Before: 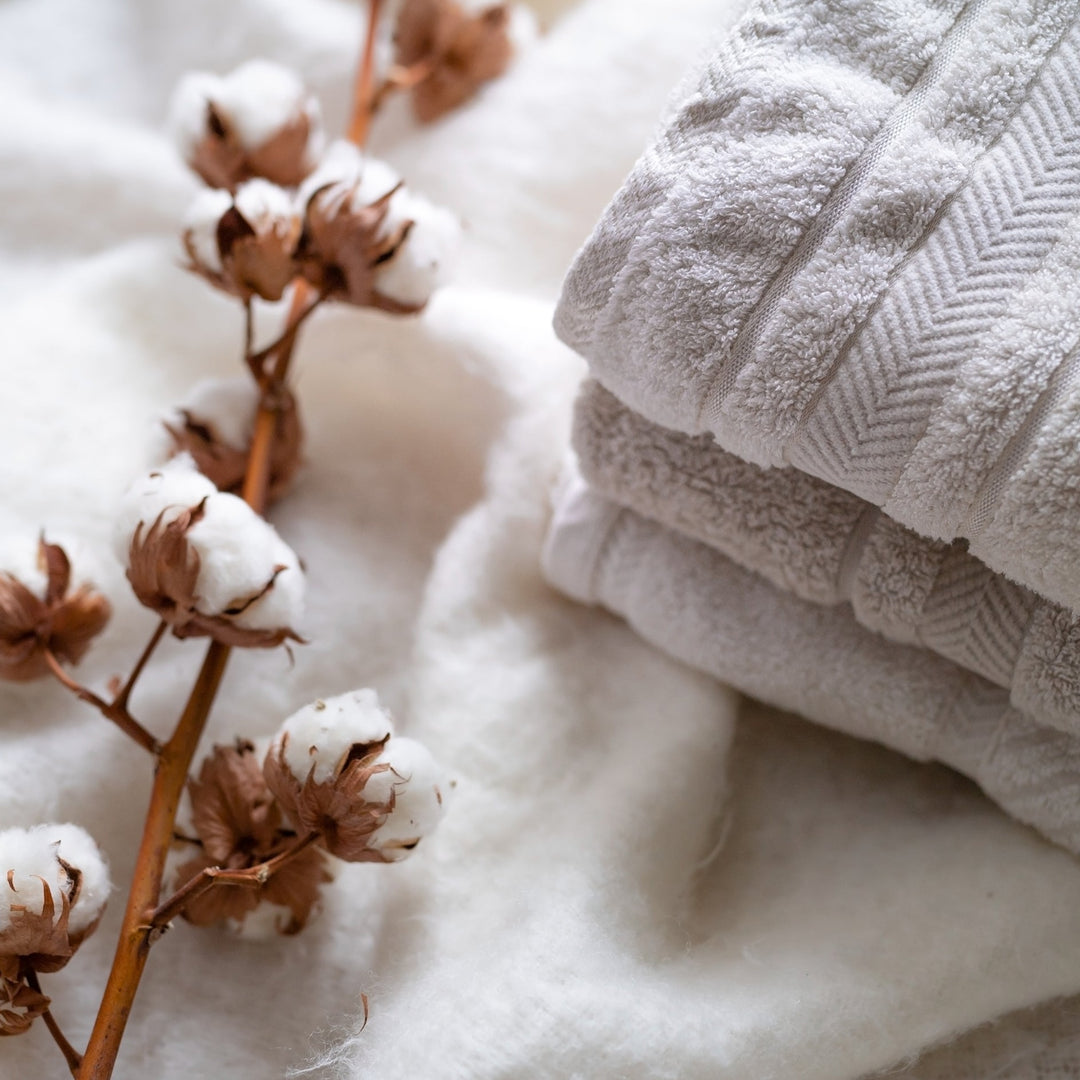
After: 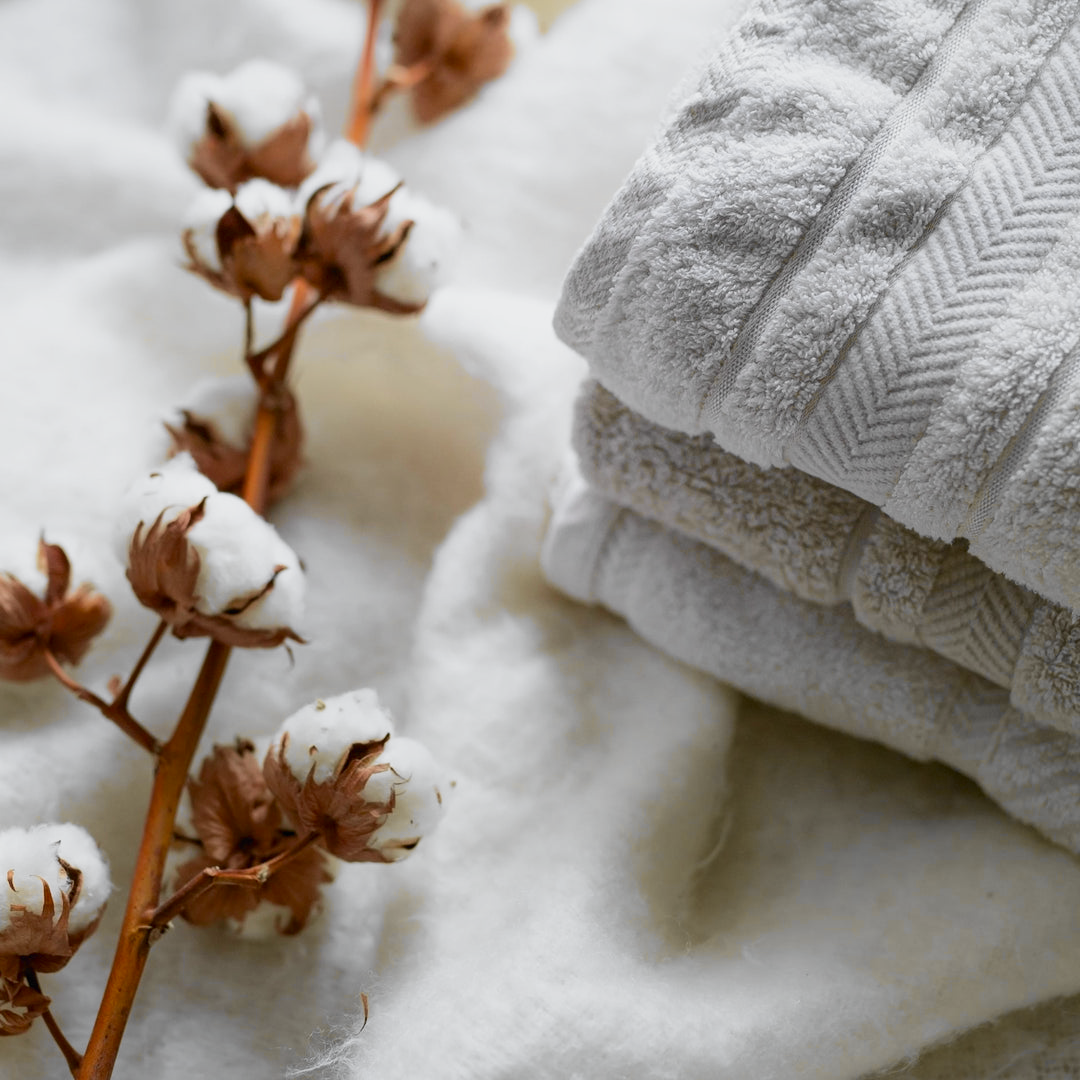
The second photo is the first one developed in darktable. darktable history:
tone curve: curves: ch0 [(0, 0) (0.071, 0.058) (0.266, 0.268) (0.498, 0.542) (0.766, 0.807) (1, 0.983)]; ch1 [(0, 0) (0.346, 0.307) (0.408, 0.387) (0.463, 0.465) (0.482, 0.493) (0.502, 0.499) (0.517, 0.502) (0.55, 0.548) (0.597, 0.61) (0.651, 0.698) (1, 1)]; ch2 [(0, 0) (0.346, 0.34) (0.434, 0.46) (0.485, 0.494) (0.5, 0.498) (0.517, 0.506) (0.526, 0.539) (0.583, 0.603) (0.625, 0.659) (1, 1)], color space Lab, independent channels, preserve colors none
tone equalizer: -8 EV 0.221 EV, -7 EV 0.431 EV, -6 EV 0.404 EV, -5 EV 0.232 EV, -3 EV -0.243 EV, -2 EV -0.398 EV, -1 EV -0.392 EV, +0 EV -0.263 EV
